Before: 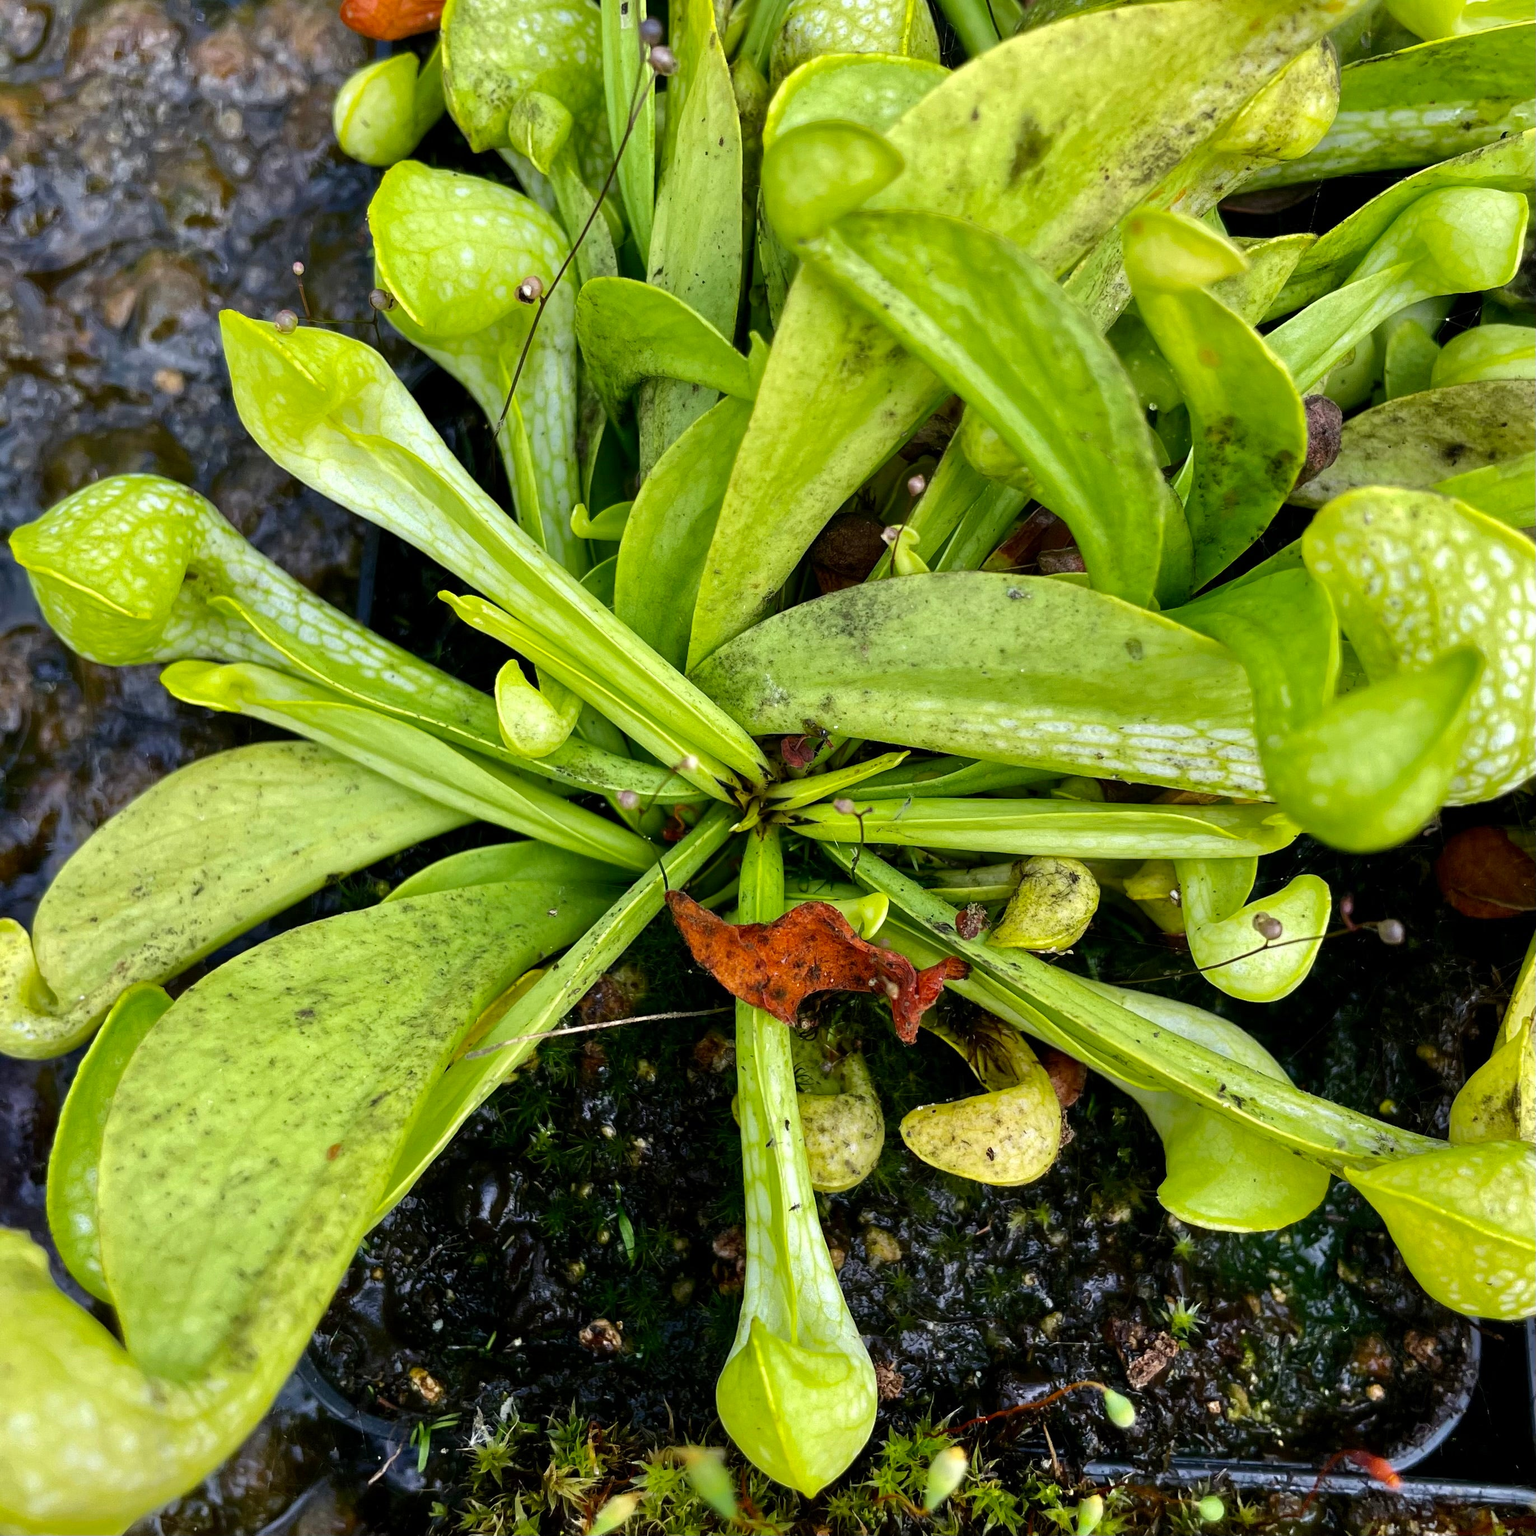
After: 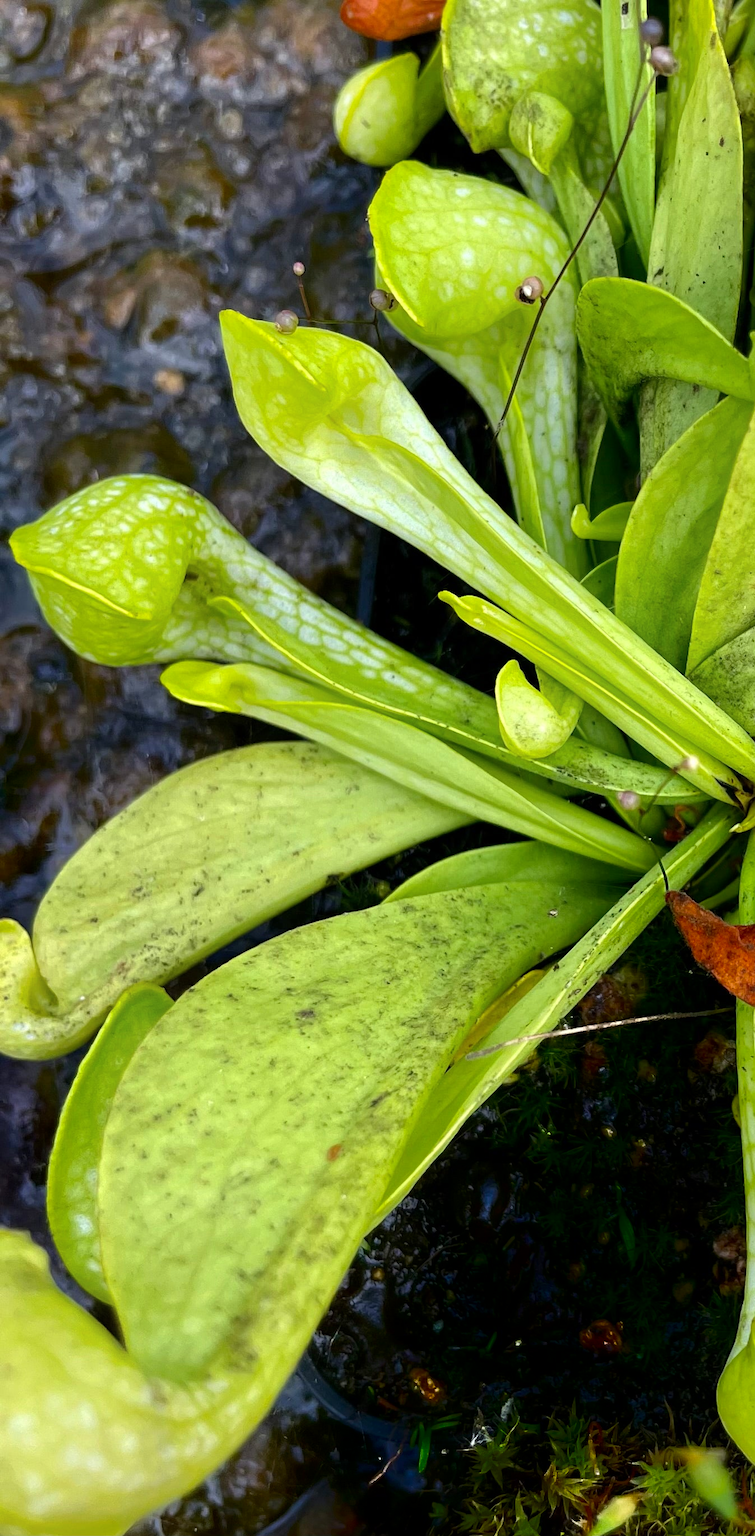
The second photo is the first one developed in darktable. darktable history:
shadows and highlights: shadows -70, highlights 35, soften with gaussian
base curve: curves: ch0 [(0, 0) (0.472, 0.455) (1, 1)], preserve colors none
crop and rotate: left 0%, top 0%, right 50.845%
